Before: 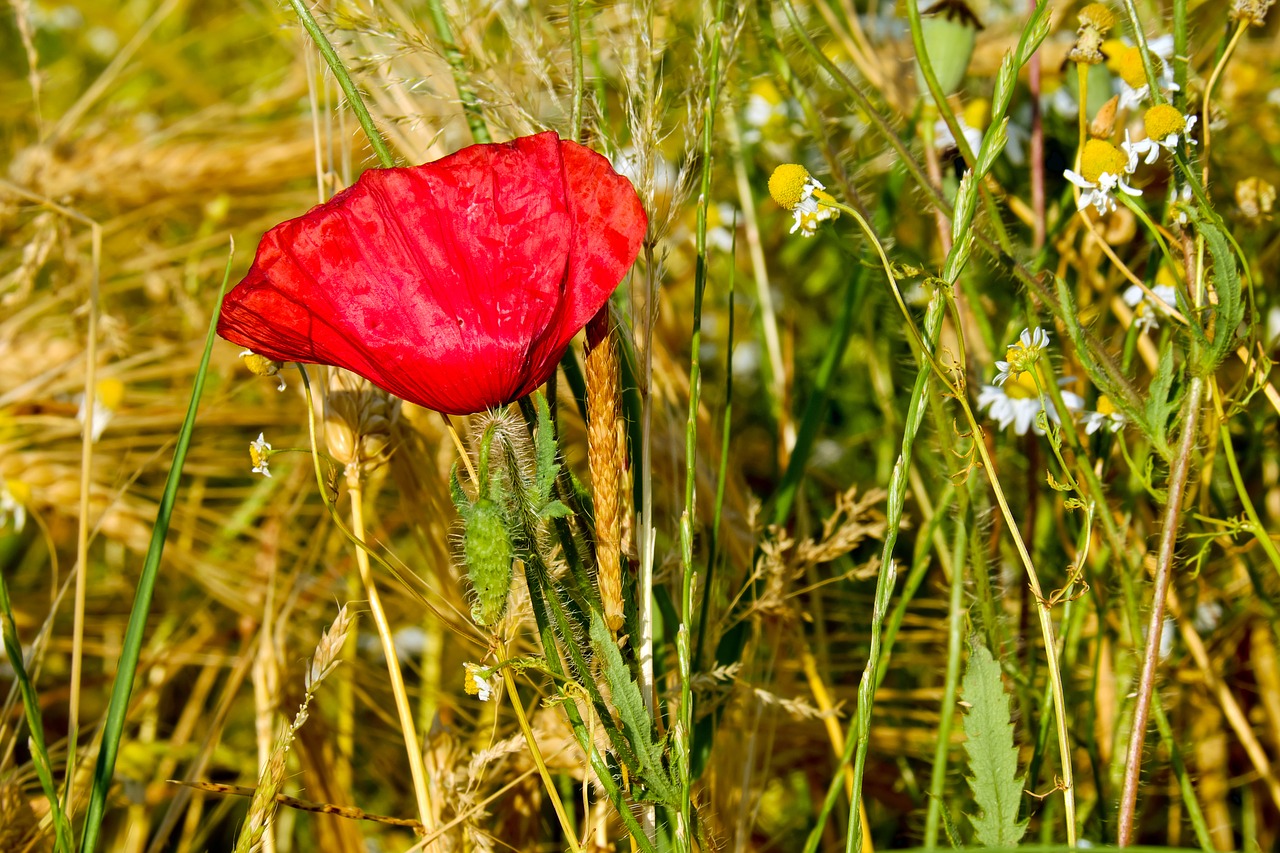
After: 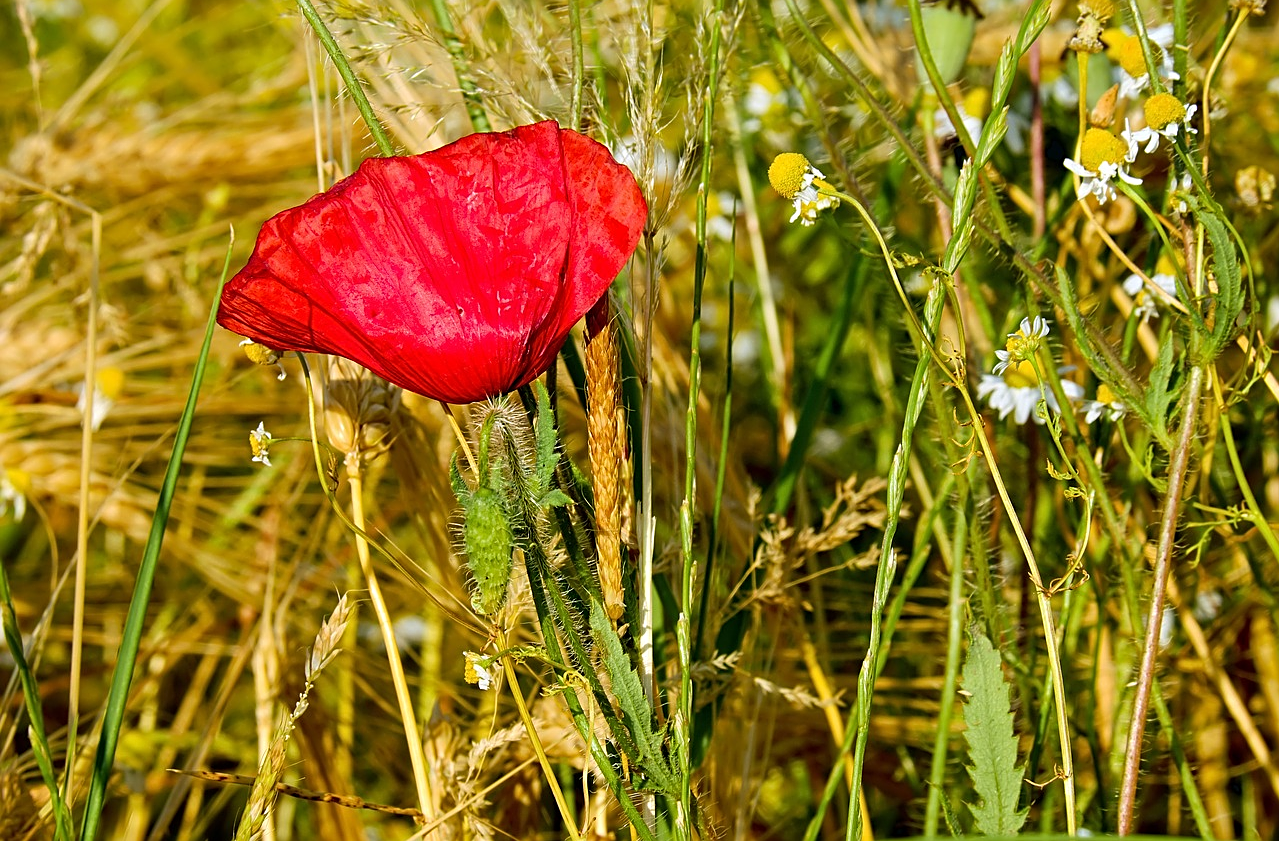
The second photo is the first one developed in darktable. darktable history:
sharpen: on, module defaults
crop: top 1.403%, right 0.049%
